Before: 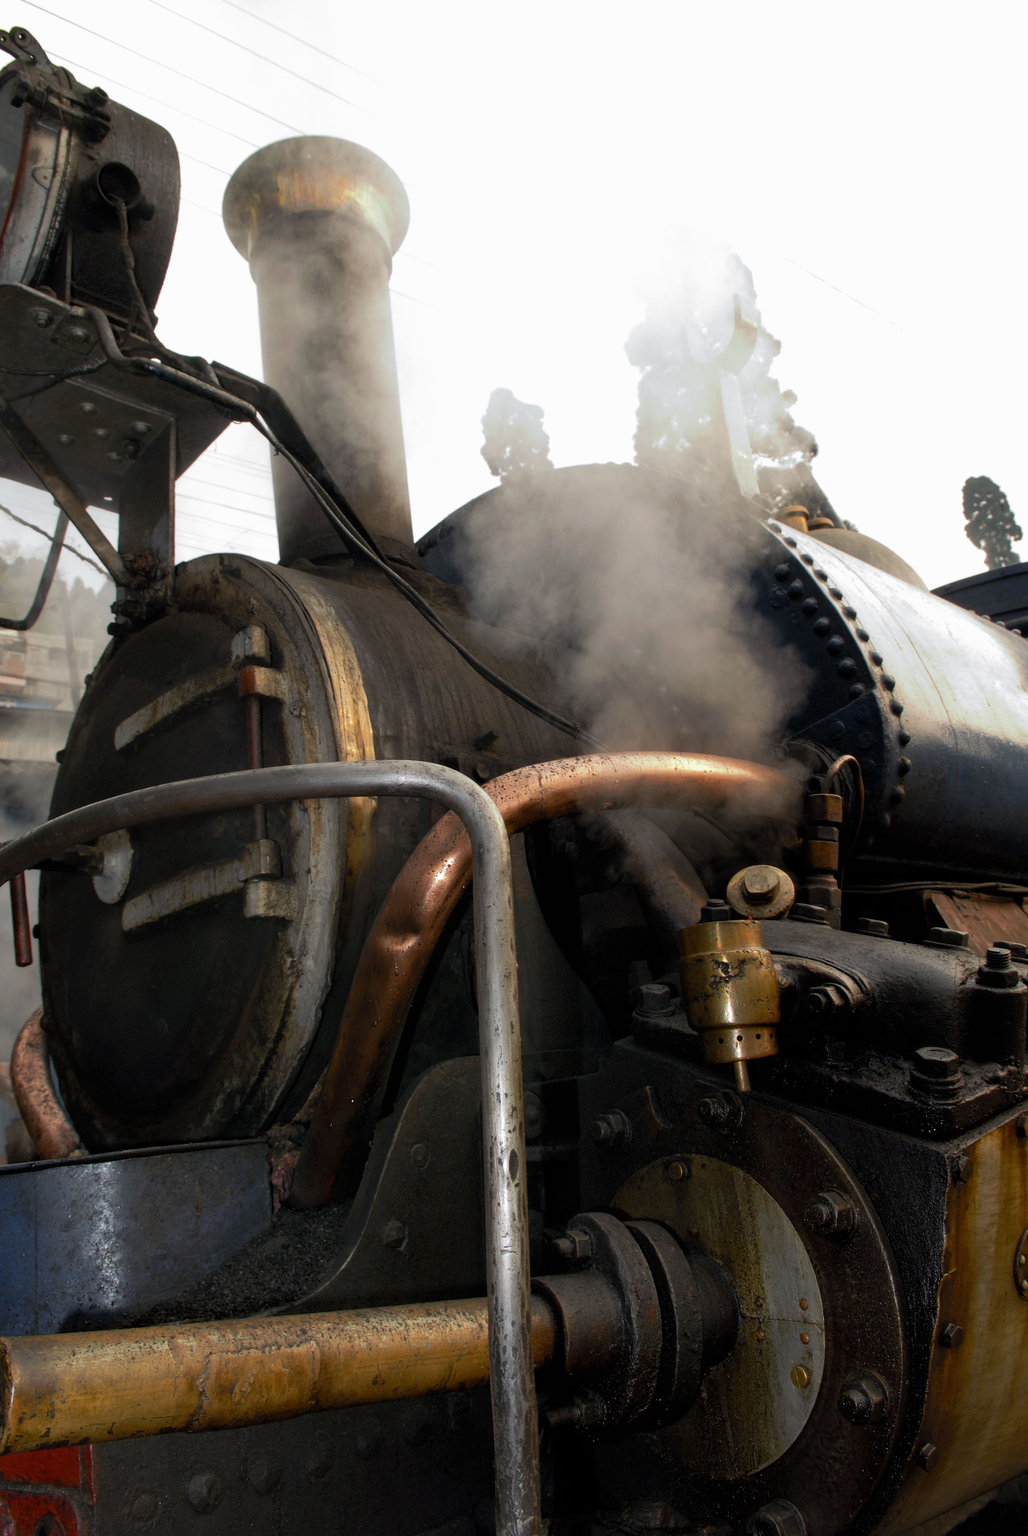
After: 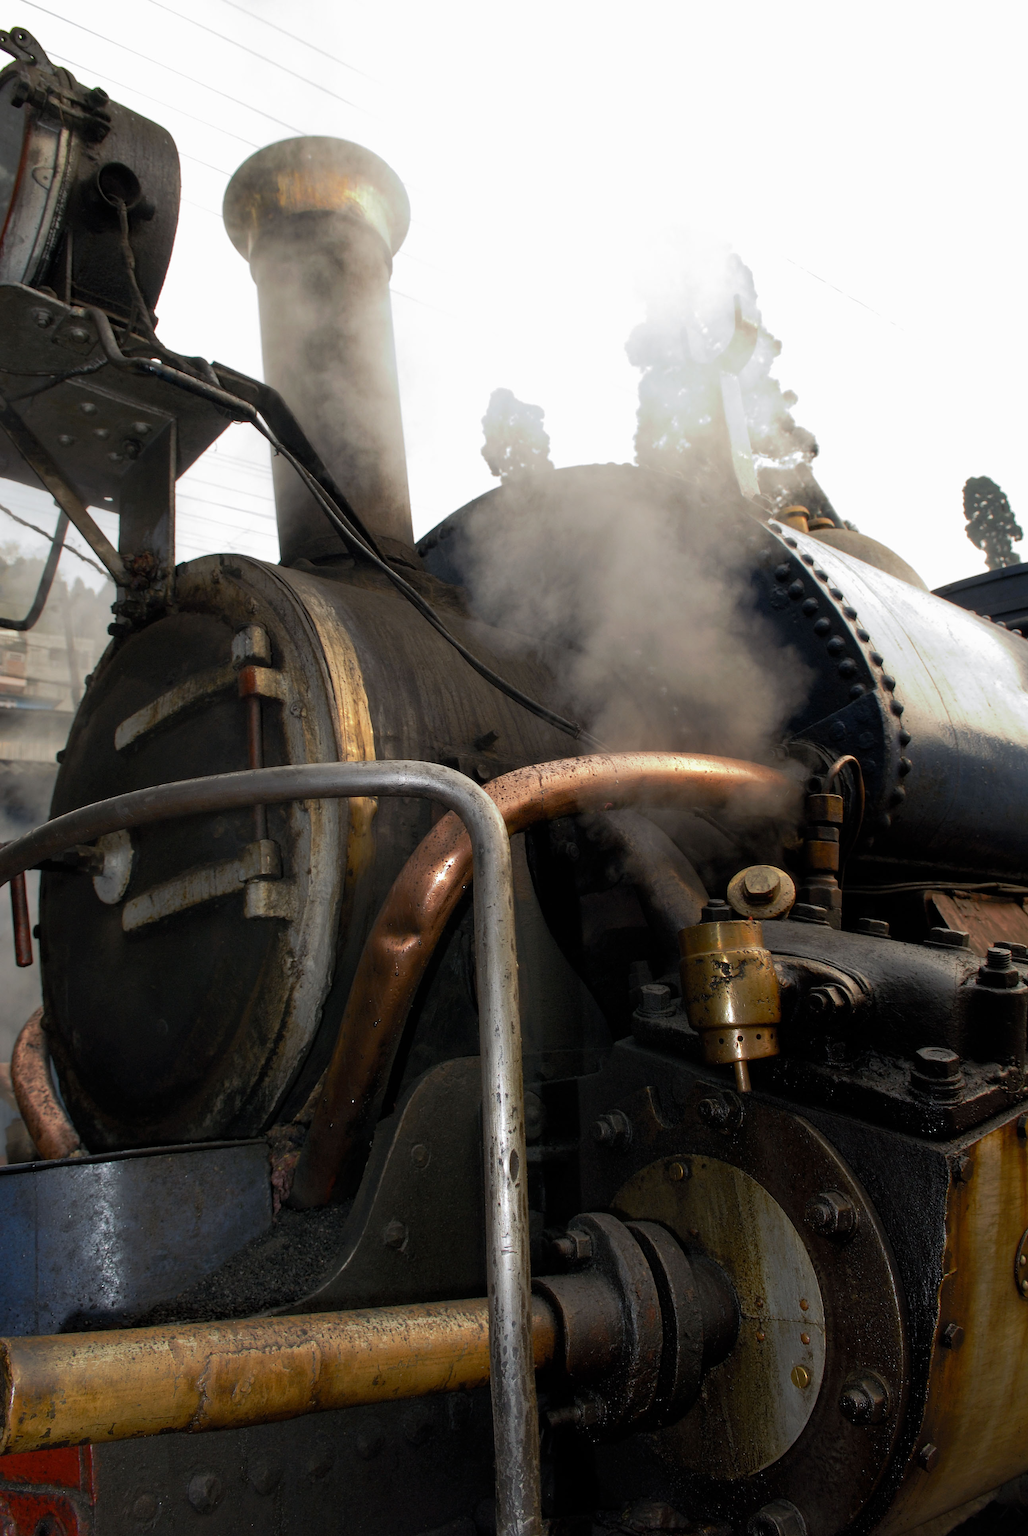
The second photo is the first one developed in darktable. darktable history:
exposure: compensate highlight preservation false
sharpen: radius 1, threshold 1
